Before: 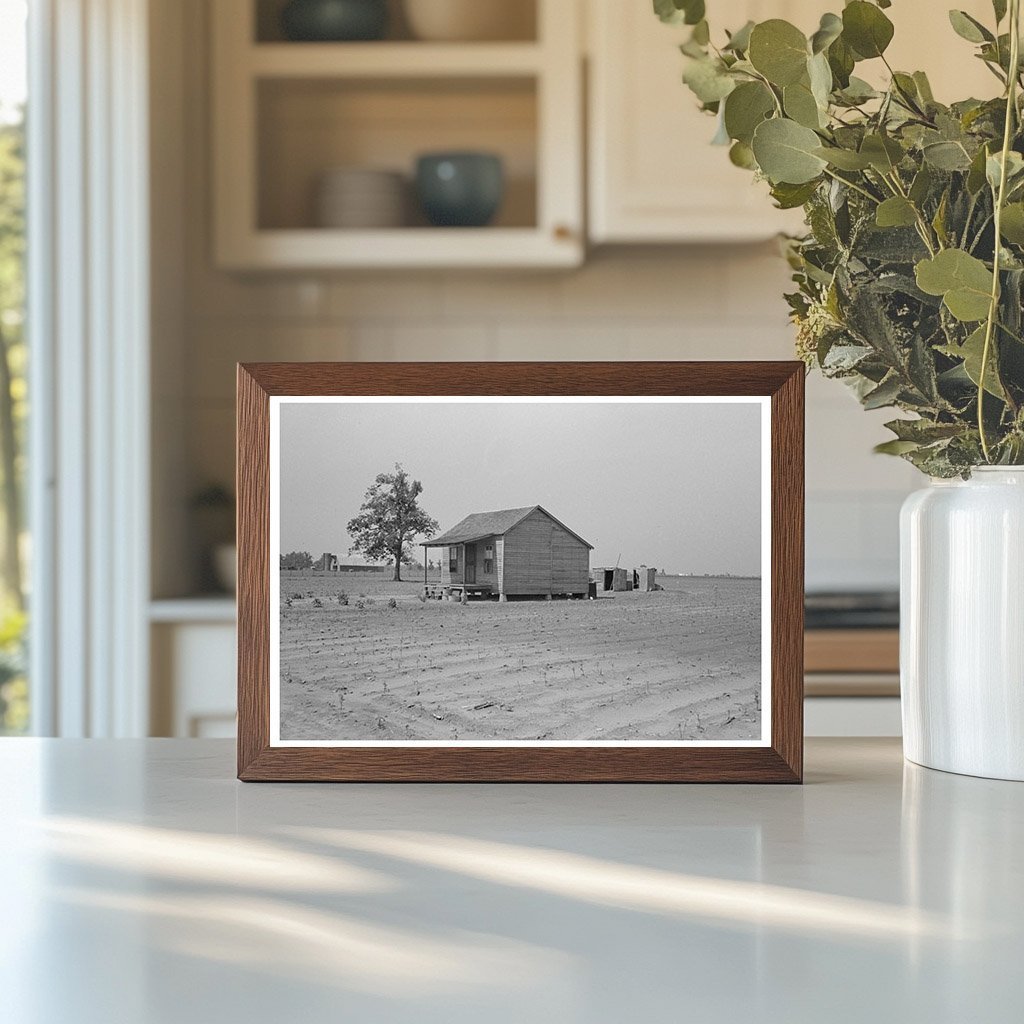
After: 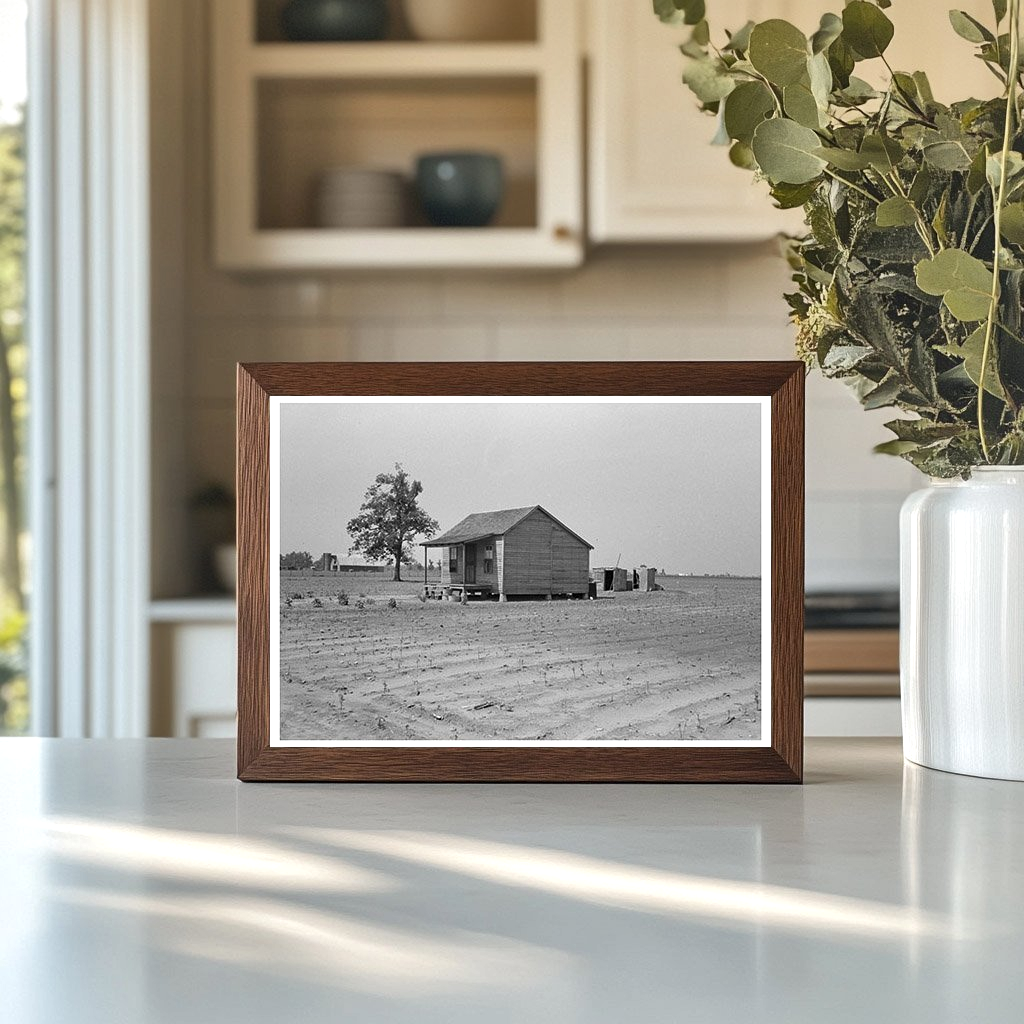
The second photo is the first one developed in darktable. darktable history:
local contrast: mode bilateral grid, contrast 24, coarseness 48, detail 152%, midtone range 0.2
